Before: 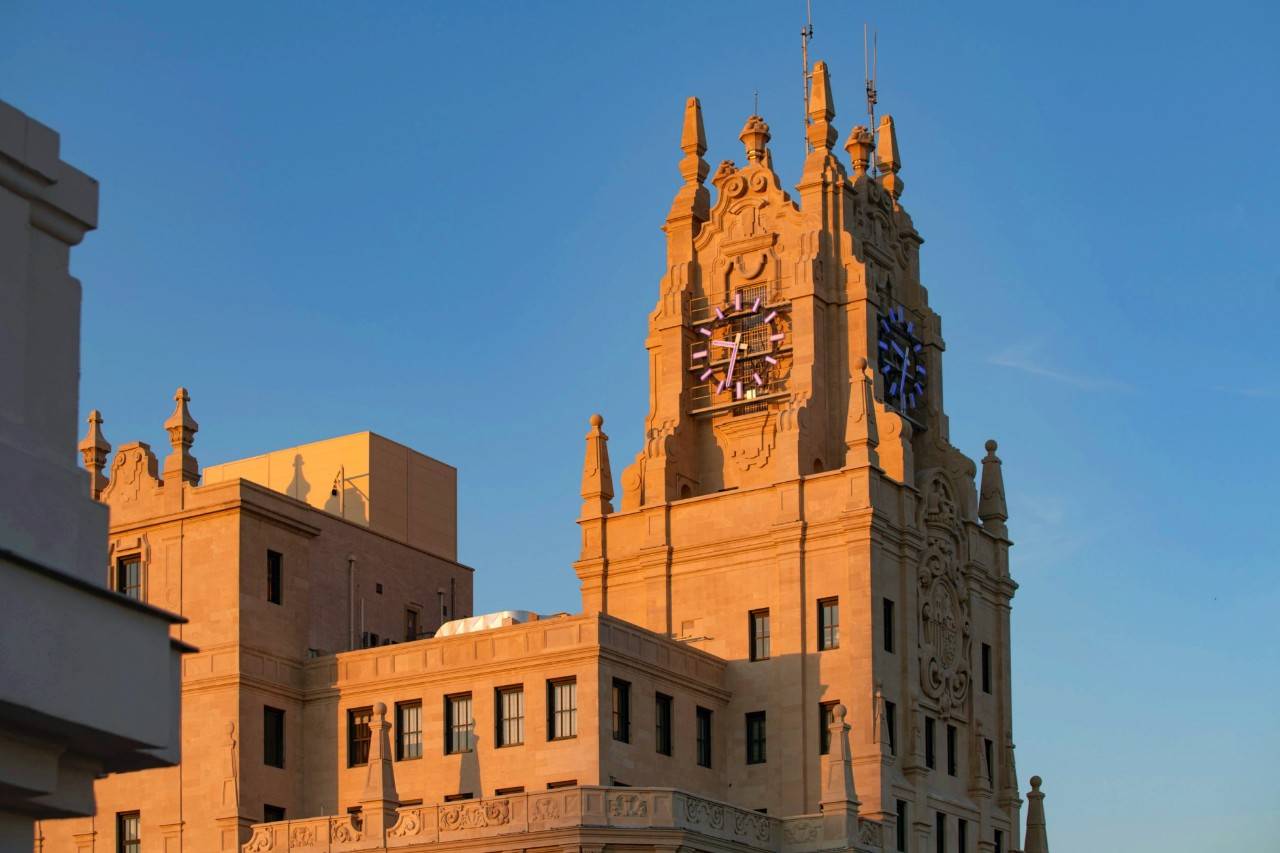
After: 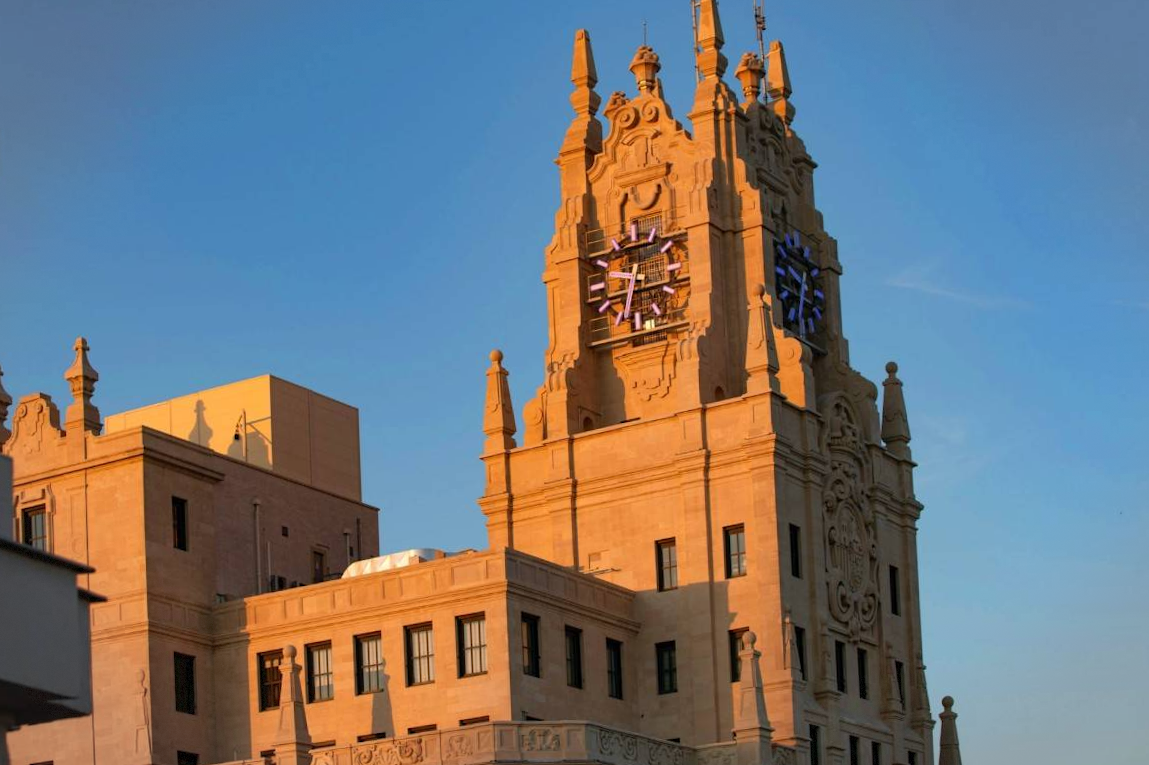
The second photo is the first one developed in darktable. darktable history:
crop and rotate: angle 1.96°, left 5.673%, top 5.673%
vignetting: fall-off start 91%, fall-off radius 39.39%, brightness -0.182, saturation -0.3, width/height ratio 1.219, shape 1.3, dithering 8-bit output, unbound false
